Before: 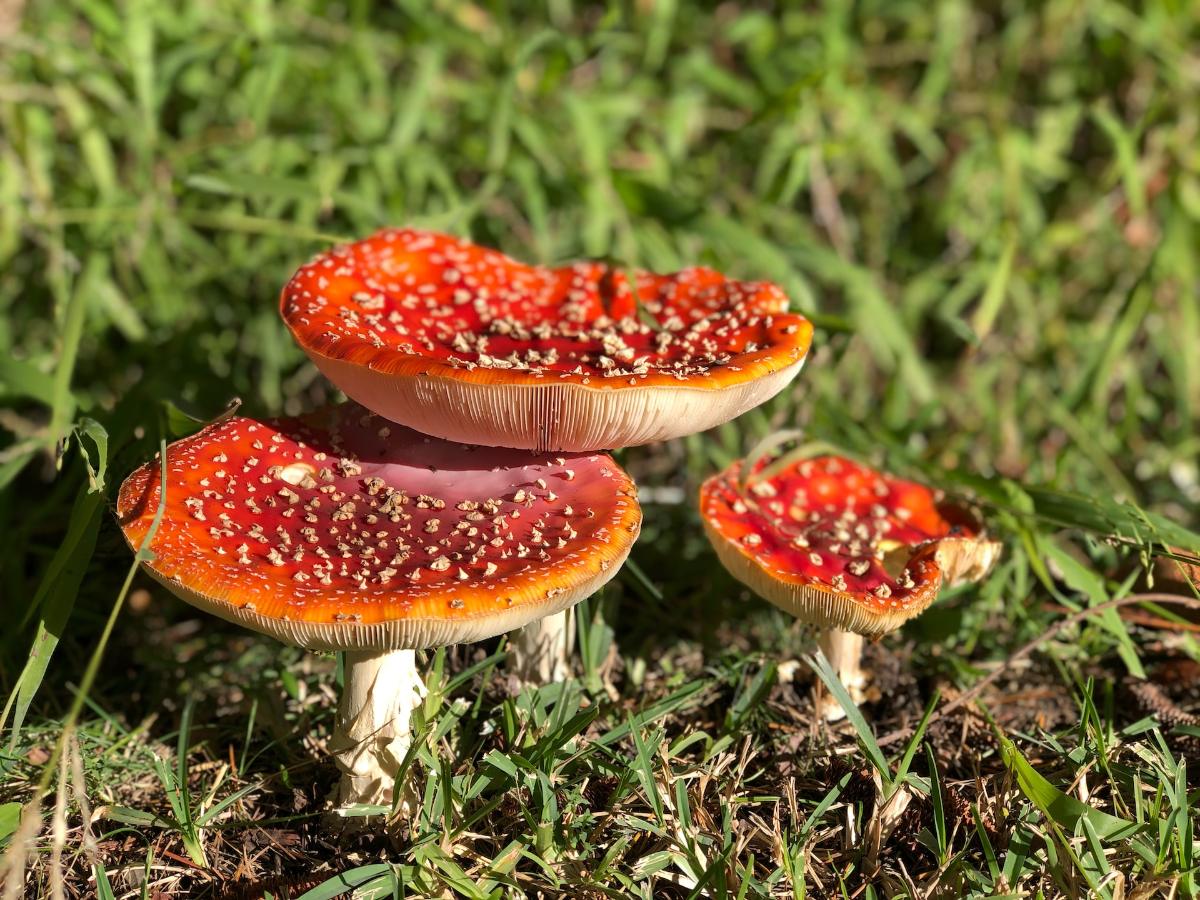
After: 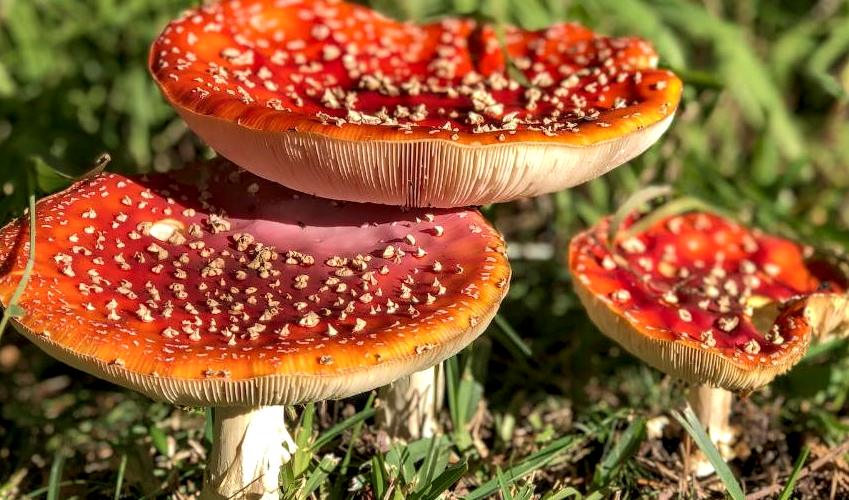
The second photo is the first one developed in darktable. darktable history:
crop: left 10.926%, top 27.121%, right 18.322%, bottom 17.258%
shadows and highlights: on, module defaults
velvia: on, module defaults
local contrast: detail 150%
